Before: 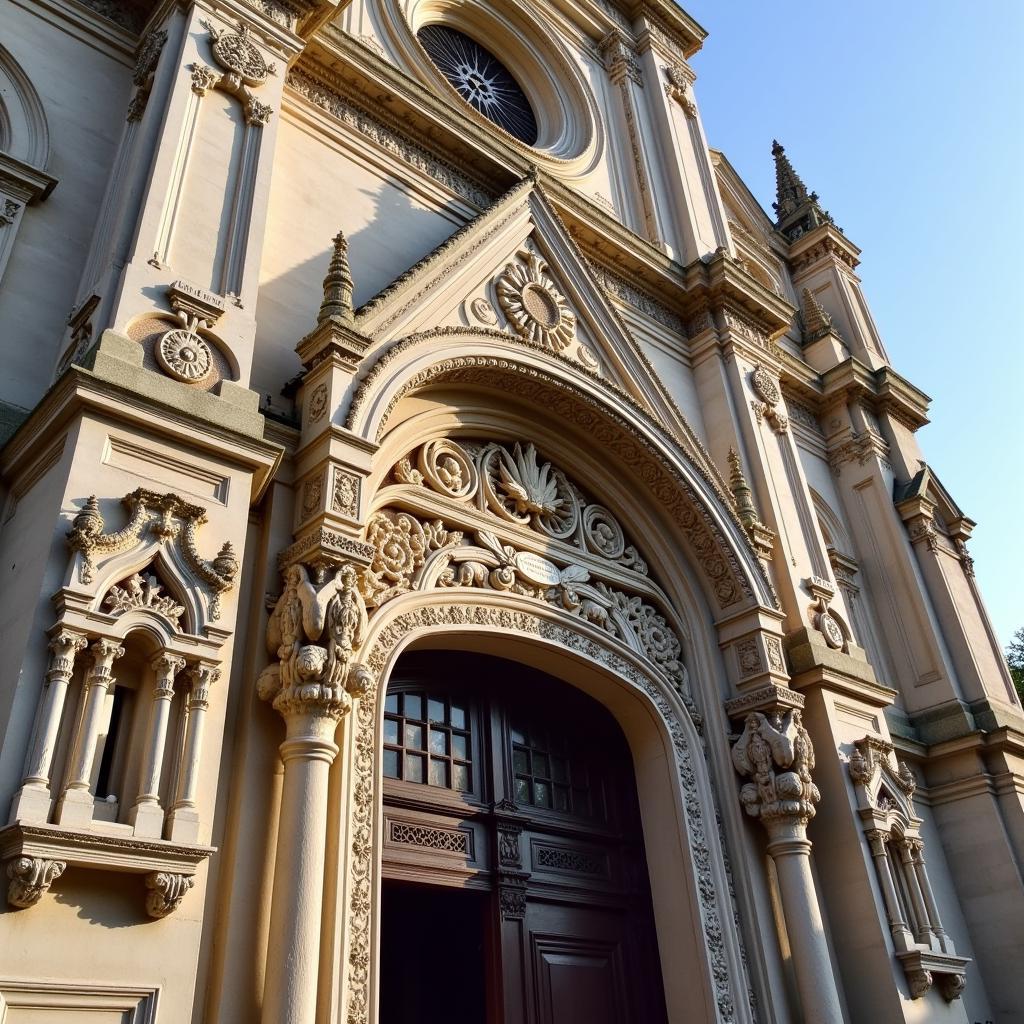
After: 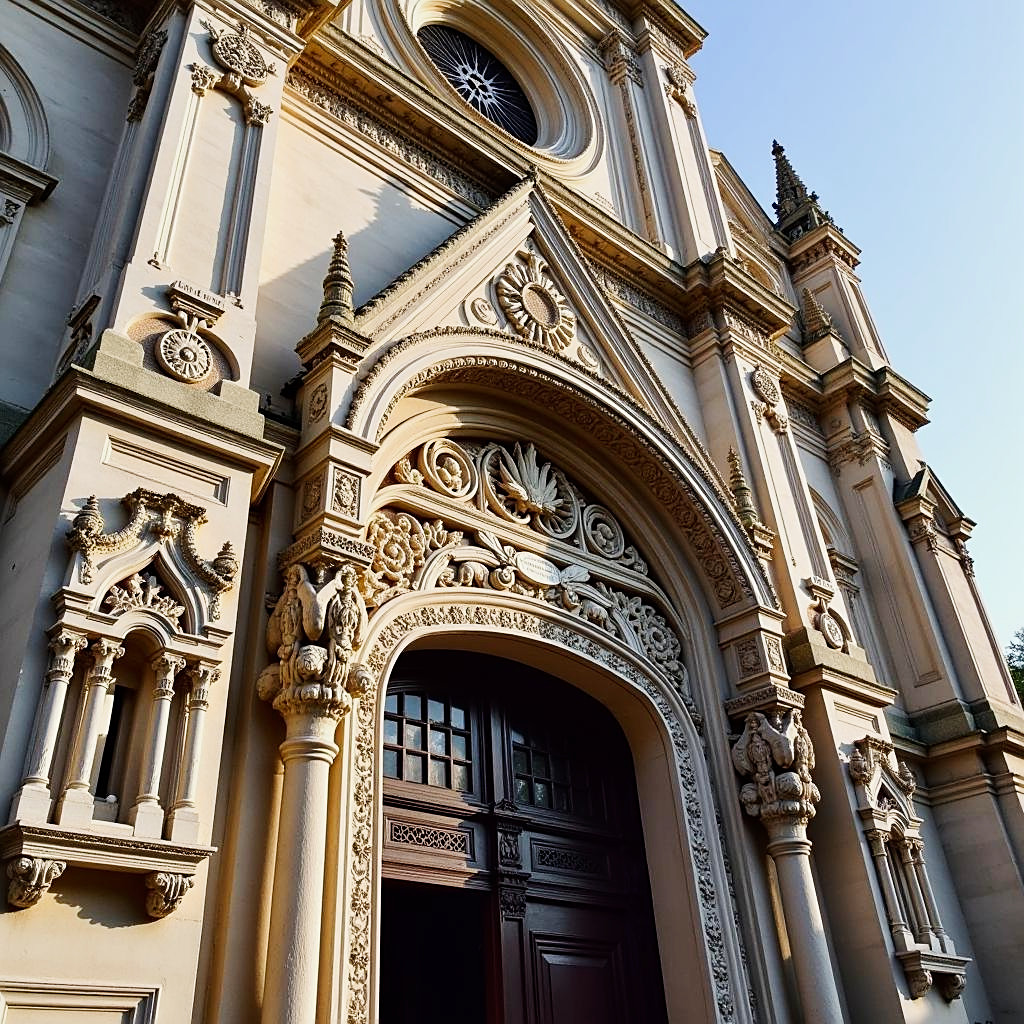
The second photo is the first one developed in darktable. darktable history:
sharpen: on, module defaults
tone curve: curves: ch0 [(0, 0) (0.071, 0.047) (0.266, 0.26) (0.491, 0.552) (0.753, 0.818) (1, 0.983)]; ch1 [(0, 0) (0.346, 0.307) (0.408, 0.369) (0.463, 0.443) (0.482, 0.493) (0.502, 0.5) (0.517, 0.518) (0.546, 0.576) (0.588, 0.643) (0.651, 0.709) (1, 1)]; ch2 [(0, 0) (0.346, 0.34) (0.434, 0.46) (0.485, 0.494) (0.5, 0.494) (0.517, 0.503) (0.535, 0.545) (0.583, 0.634) (0.625, 0.686) (1, 1)], preserve colors none
exposure: exposure -0.147 EV, compensate highlight preservation false
